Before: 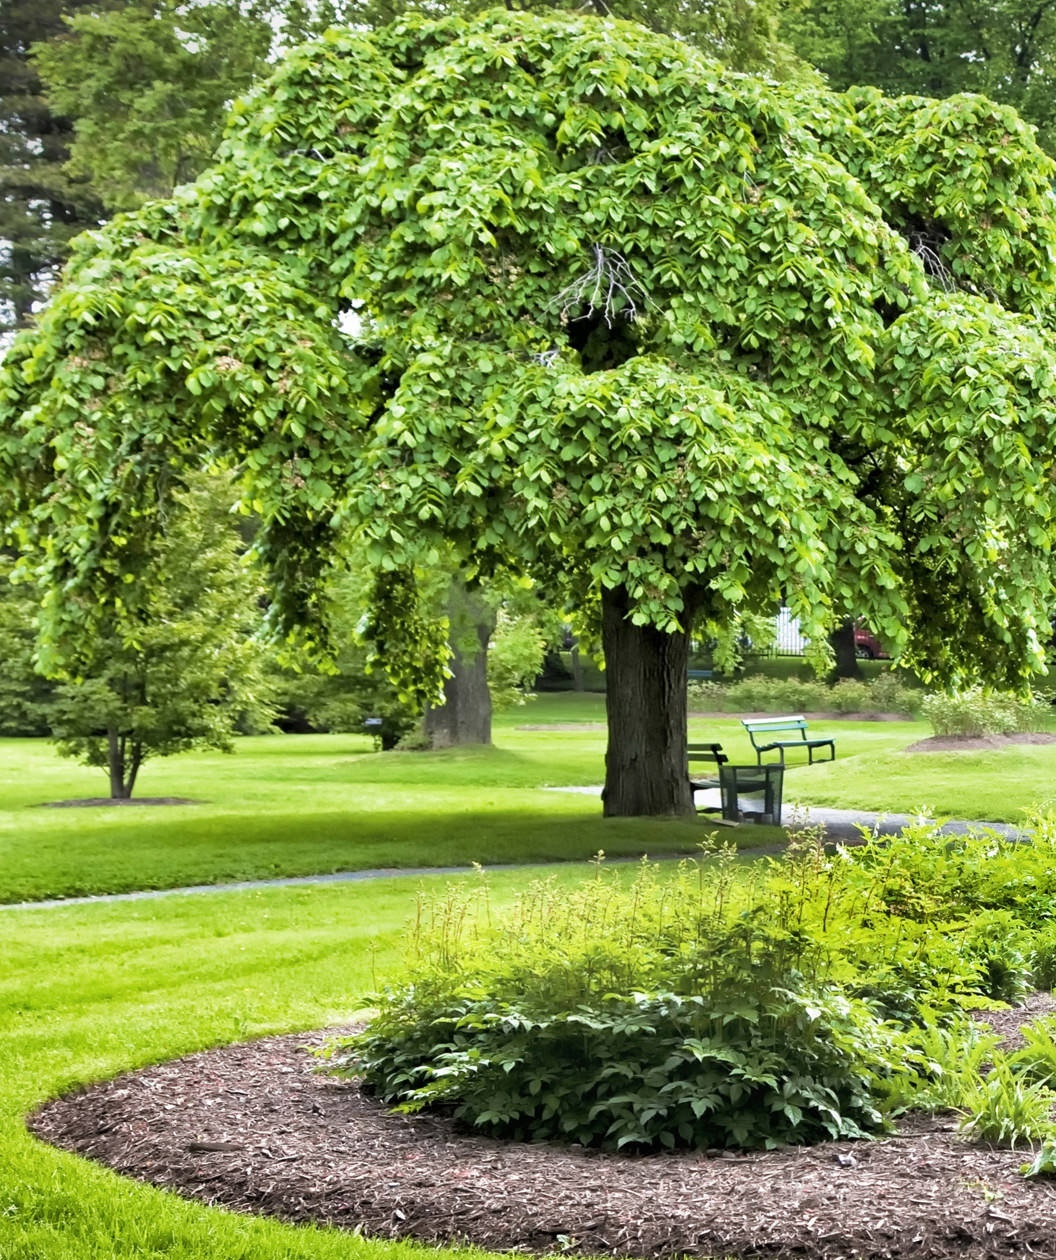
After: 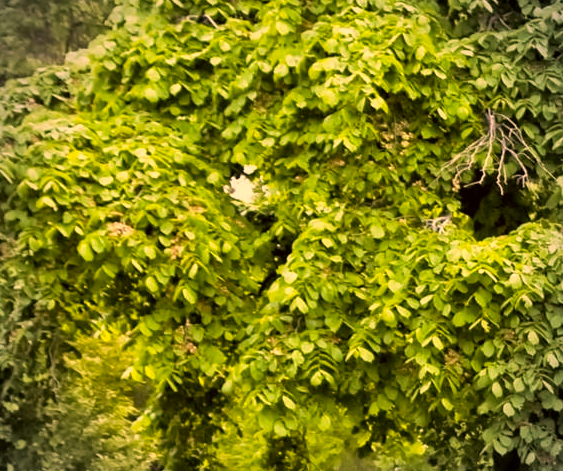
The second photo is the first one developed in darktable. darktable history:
color correction: highlights a* 18.66, highlights b* 34.78, shadows a* 1.67, shadows b* 6.2, saturation 1.04
vignetting: on, module defaults
crop: left 10.279%, top 10.64%, right 36.341%, bottom 51.946%
